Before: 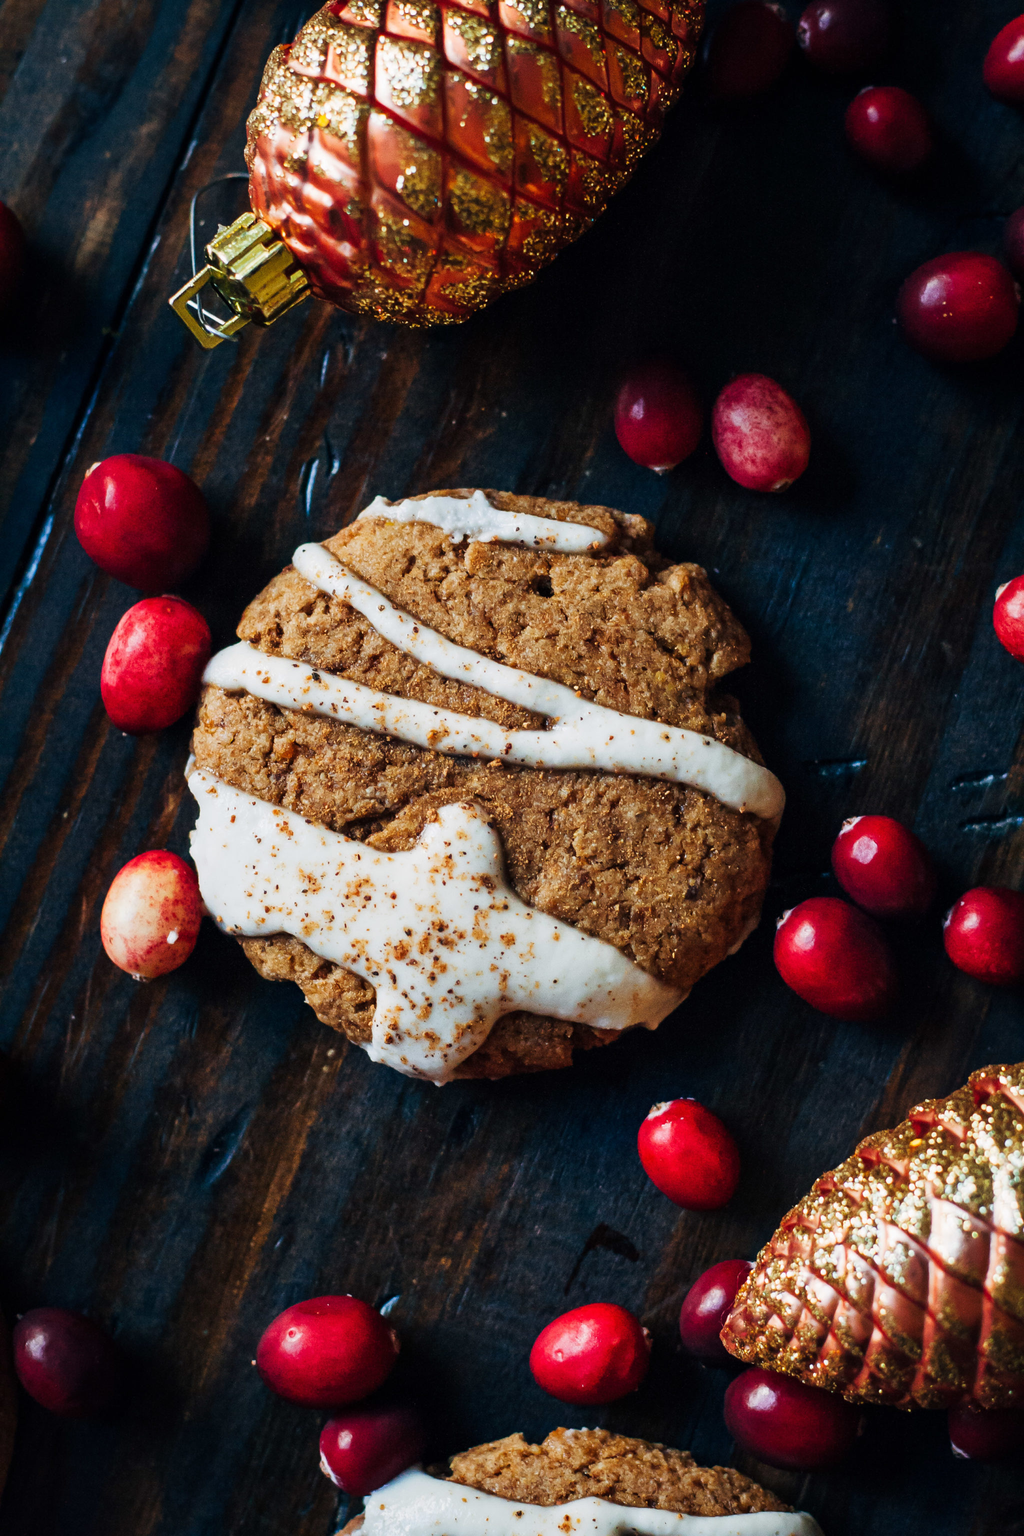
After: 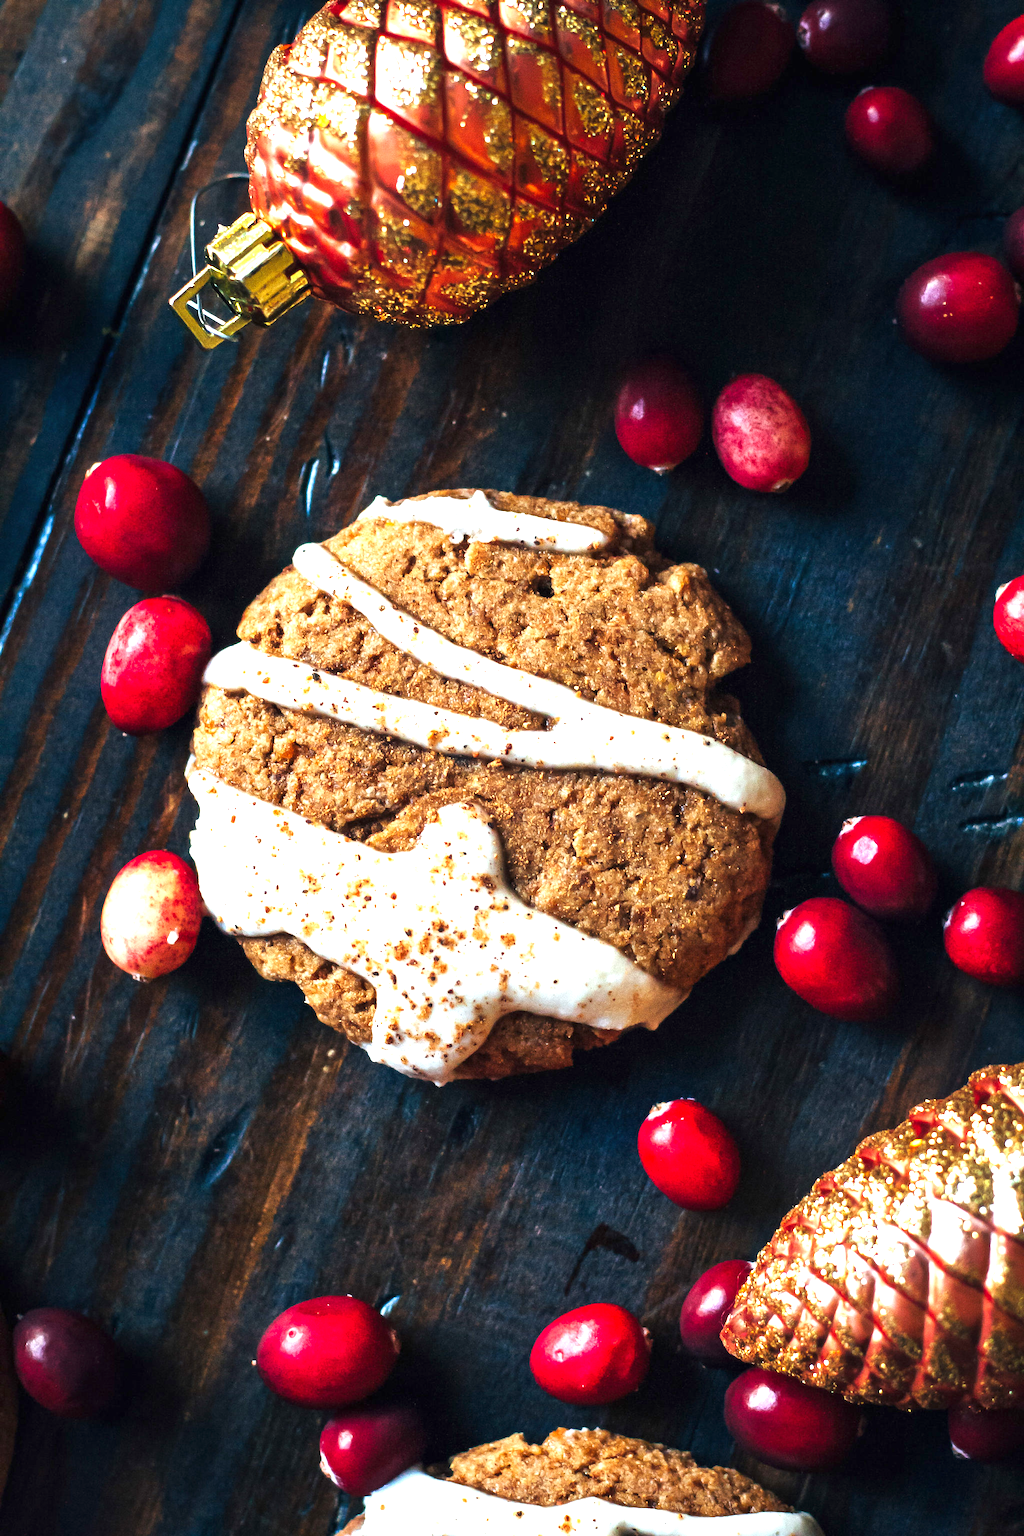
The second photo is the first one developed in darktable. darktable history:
exposure: black level correction 0, exposure 1.2 EV, compensate highlight preservation false
color zones: curves: ch0 [(0.25, 0.5) (0.463, 0.627) (0.484, 0.637) (0.75, 0.5)]
